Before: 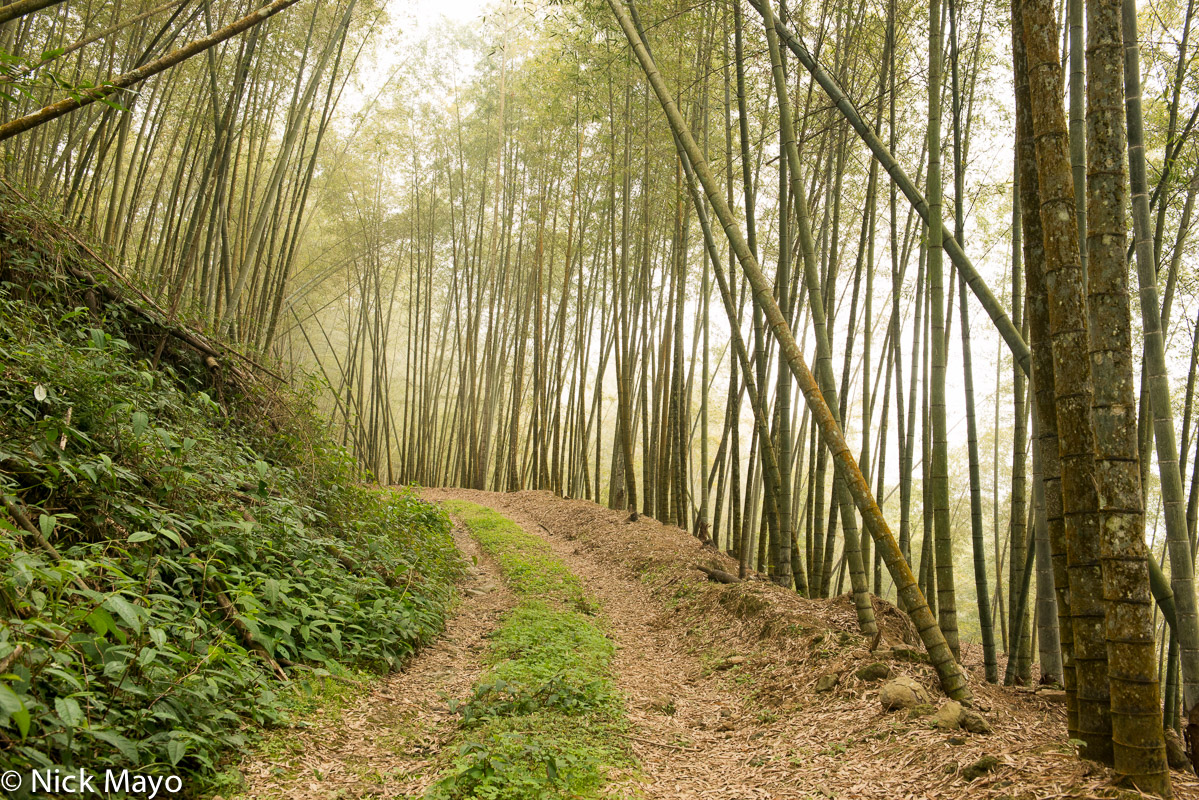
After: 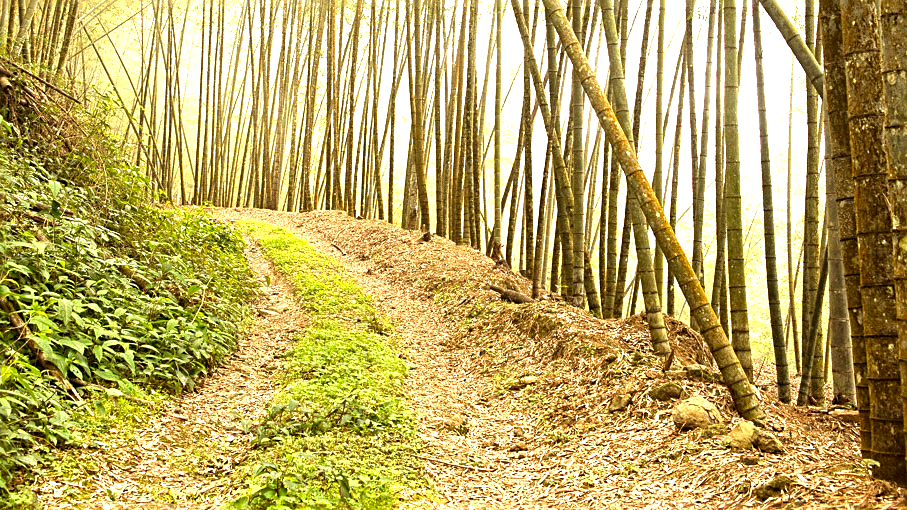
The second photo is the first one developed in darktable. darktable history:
sharpen: radius 2.767
crop and rotate: left 17.299%, top 35.115%, right 7.015%, bottom 1.024%
exposure: exposure 1.25 EV, compensate exposure bias true, compensate highlight preservation false
rgb levels: mode RGB, independent channels, levels [[0, 0.5, 1], [0, 0.521, 1], [0, 0.536, 1]]
local contrast: highlights 100%, shadows 100%, detail 120%, midtone range 0.2
